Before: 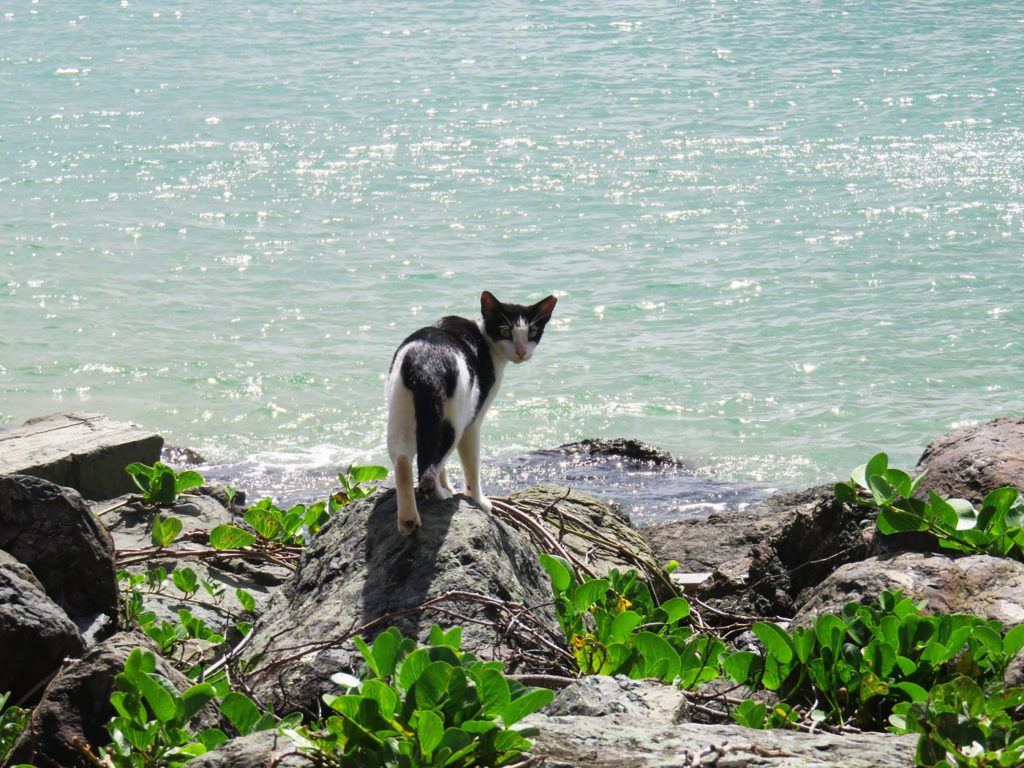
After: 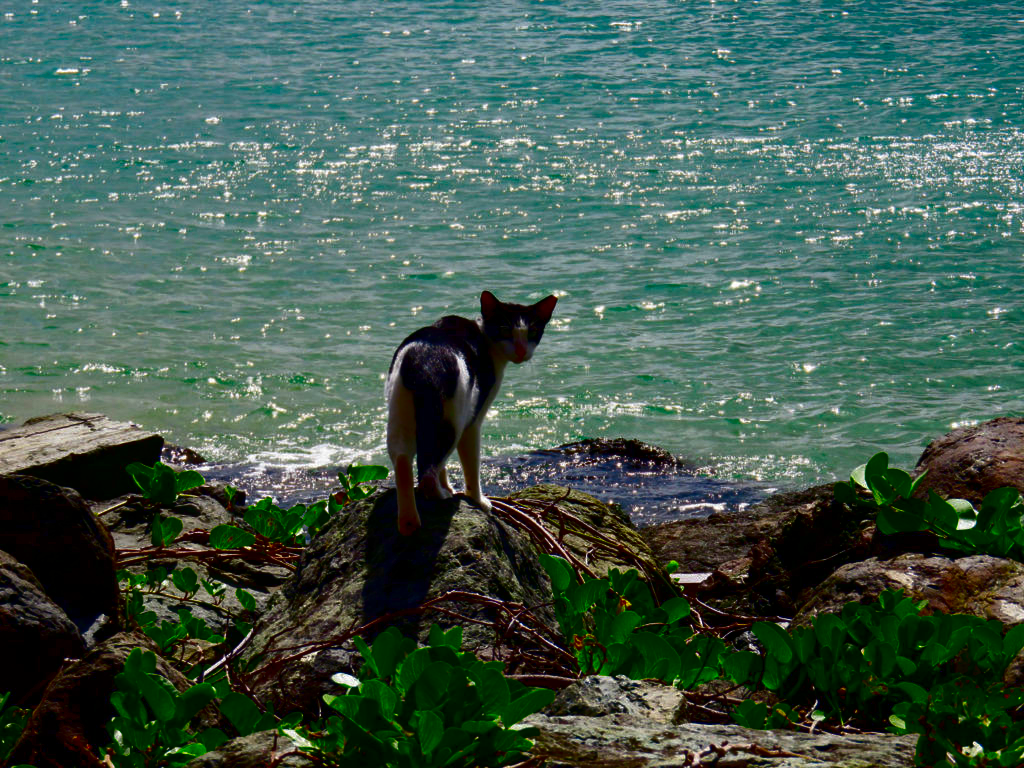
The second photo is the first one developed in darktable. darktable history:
contrast brightness saturation: brightness -0.997, saturation 0.988
